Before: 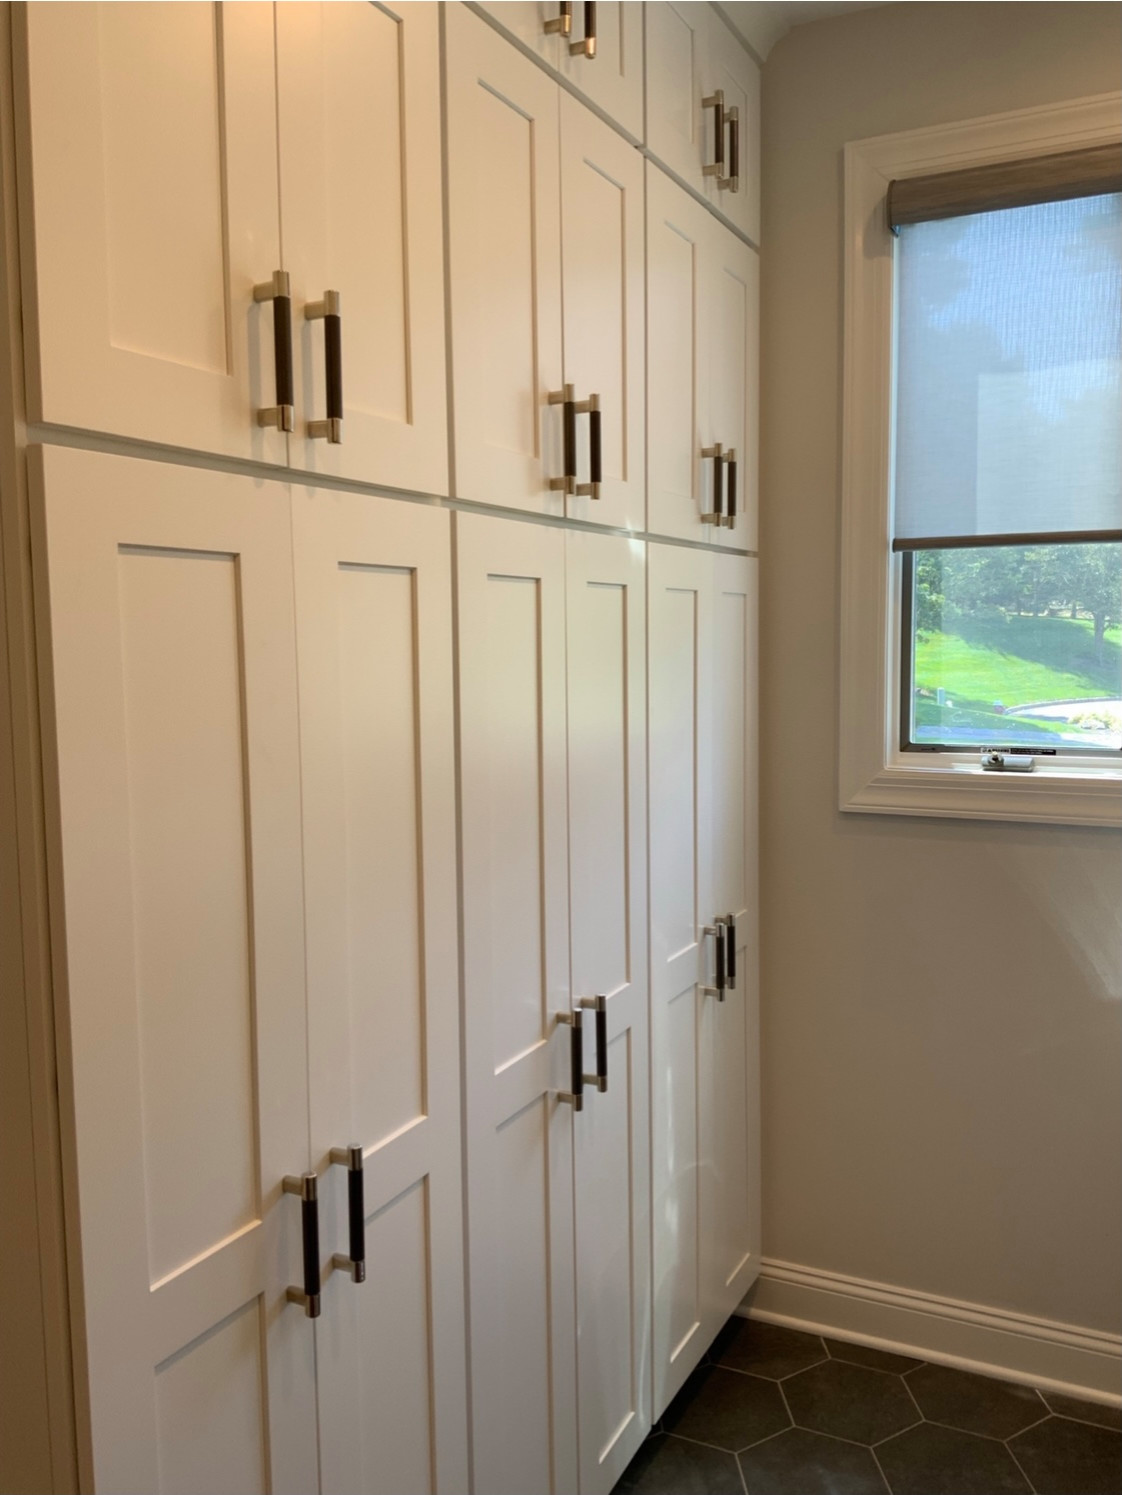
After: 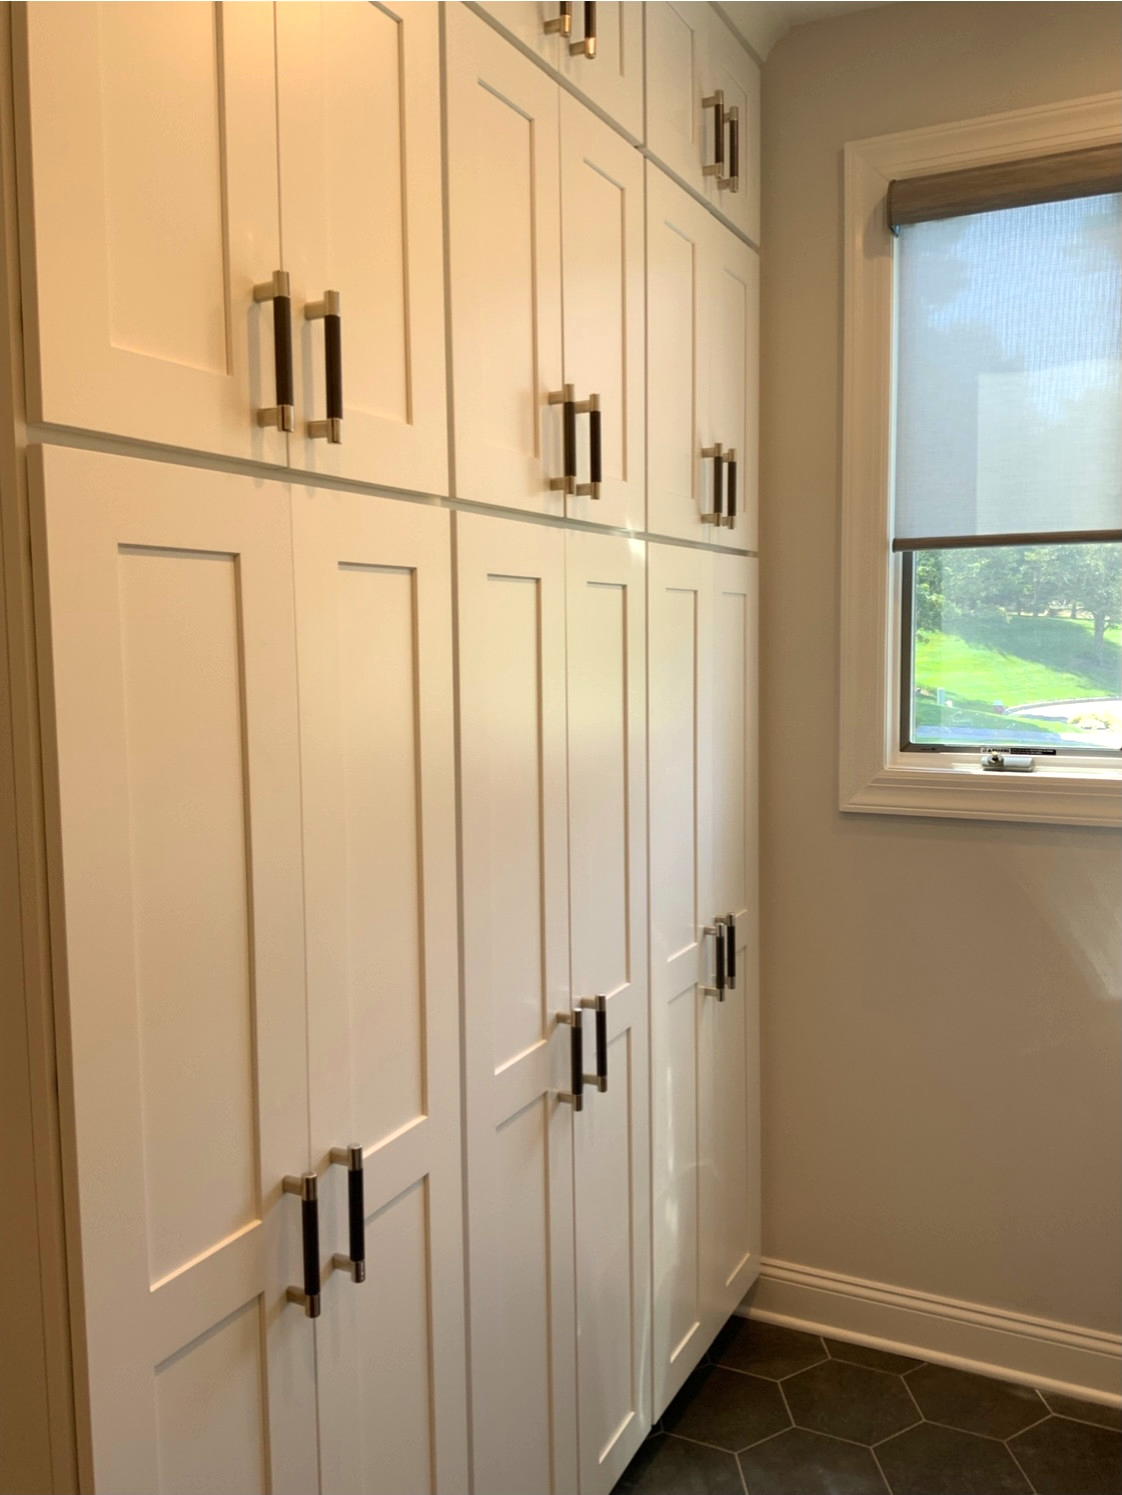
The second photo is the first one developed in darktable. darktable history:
exposure: exposure 0.258 EV, compensate highlight preservation false
color calibration: x 0.329, y 0.345, temperature 5633 K
